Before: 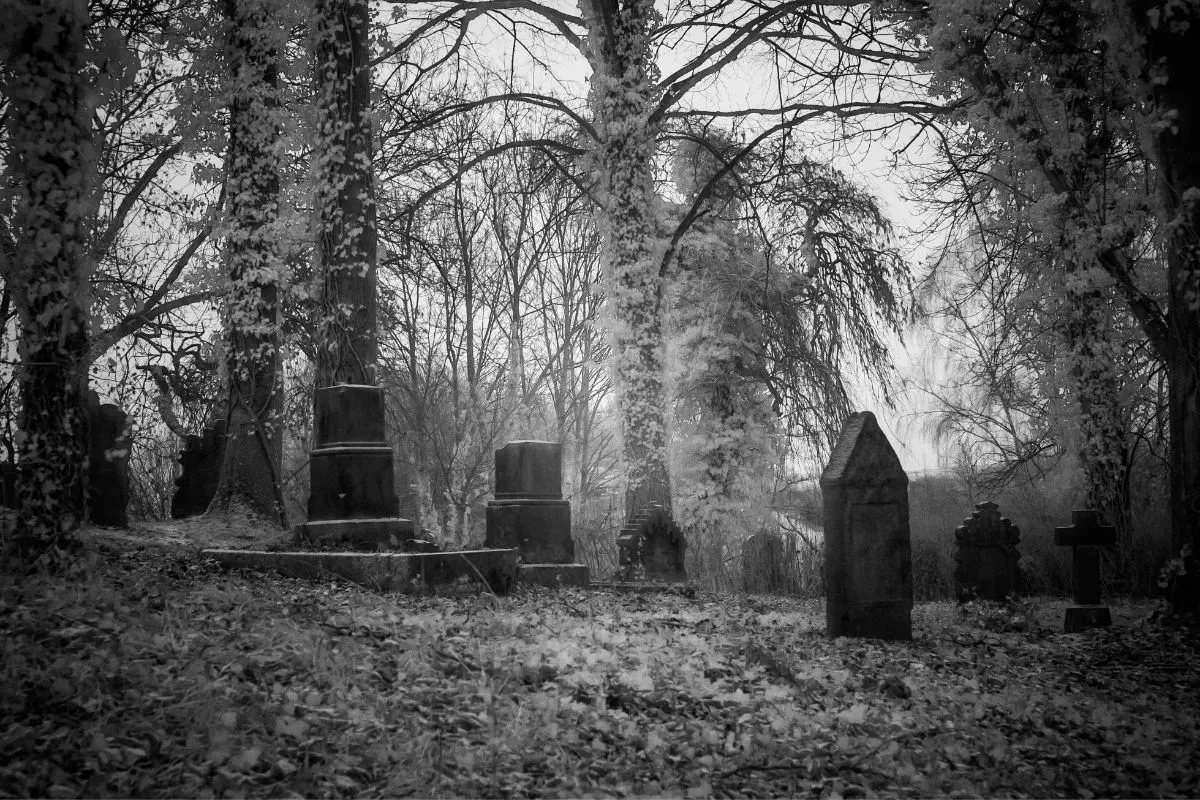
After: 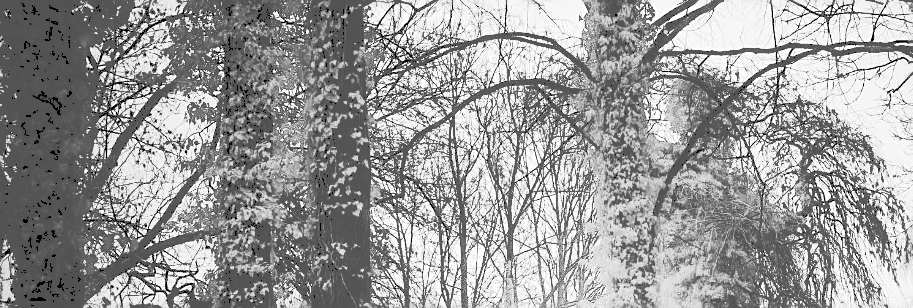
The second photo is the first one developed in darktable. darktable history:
crop: left 0.541%, top 7.642%, right 23.354%, bottom 53.783%
sharpen: on, module defaults
tone equalizer: smoothing 1
base curve: curves: ch0 [(0, 0) (0.036, 0.025) (0.121, 0.166) (0.206, 0.329) (0.605, 0.79) (1, 1)], preserve colors none
tone curve: curves: ch0 [(0, 0) (0.003, 0.345) (0.011, 0.345) (0.025, 0.345) (0.044, 0.349) (0.069, 0.353) (0.1, 0.356) (0.136, 0.359) (0.177, 0.366) (0.224, 0.378) (0.277, 0.398) (0.335, 0.429) (0.399, 0.476) (0.468, 0.545) (0.543, 0.624) (0.623, 0.721) (0.709, 0.811) (0.801, 0.876) (0.898, 0.913) (1, 1)], color space Lab, independent channels, preserve colors none
